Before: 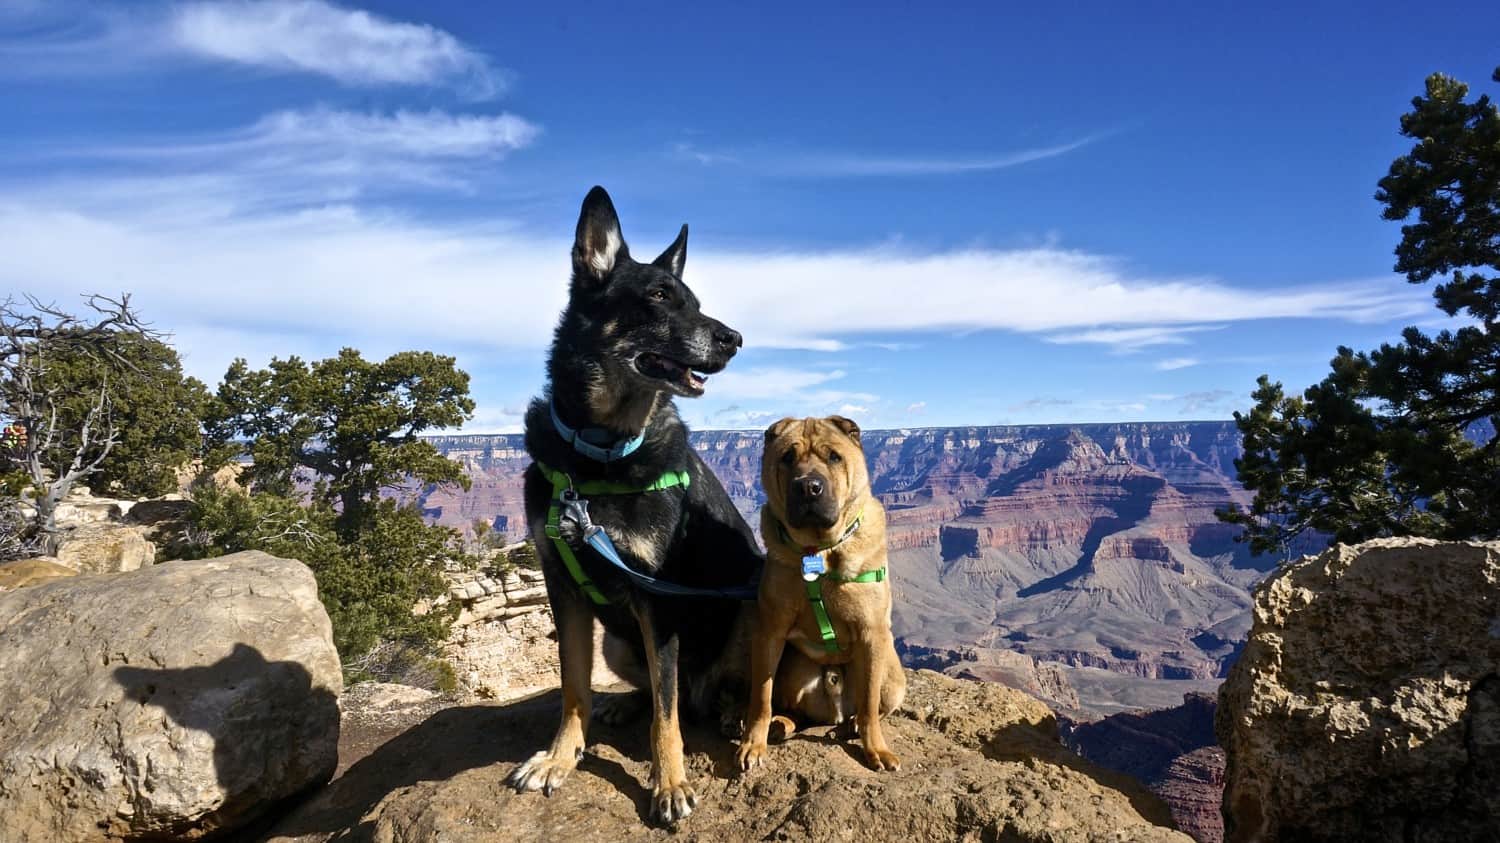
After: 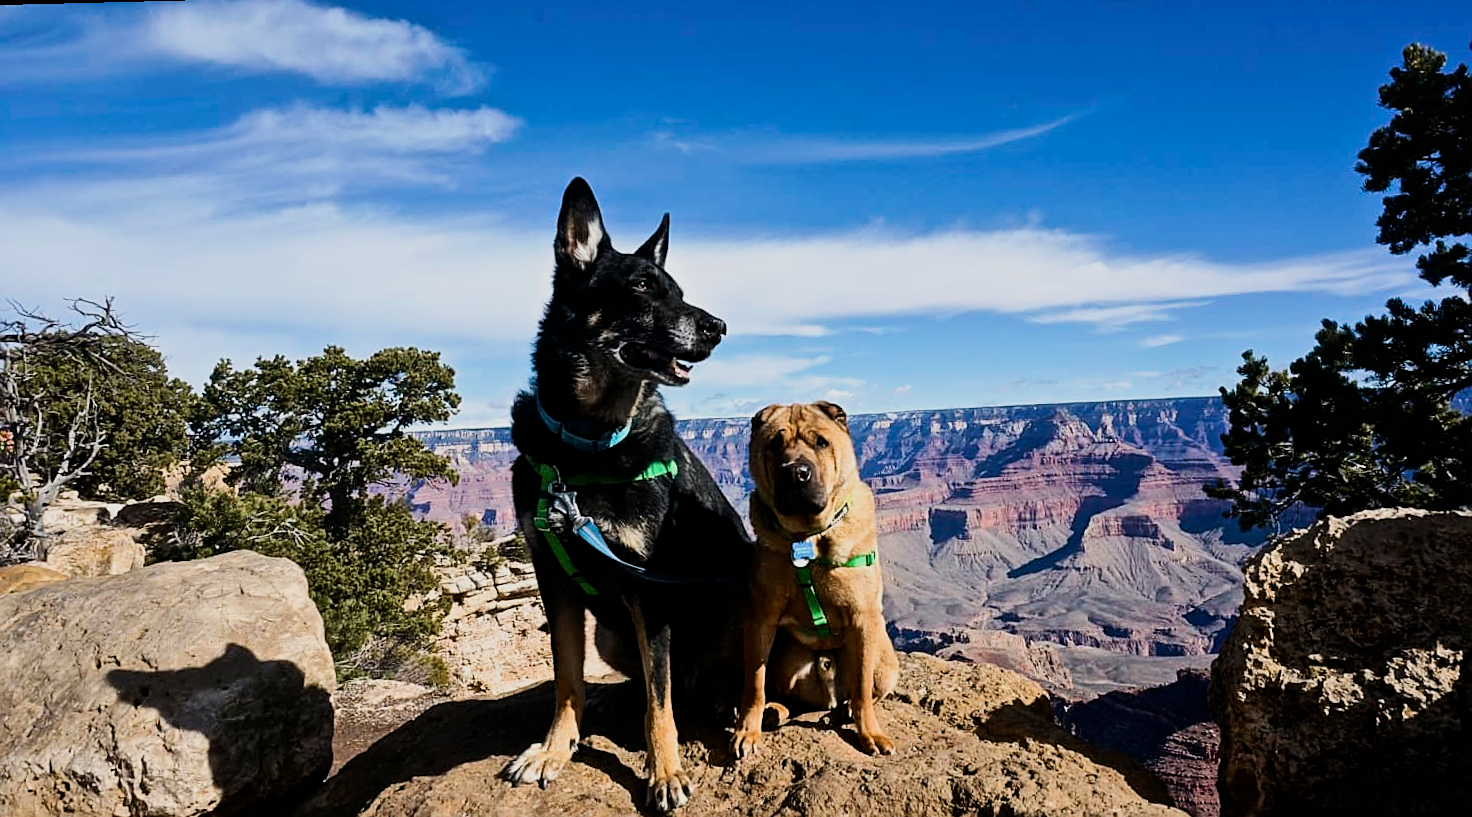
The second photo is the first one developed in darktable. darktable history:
white balance: emerald 1
rotate and perspective: rotation -1.42°, crop left 0.016, crop right 0.984, crop top 0.035, crop bottom 0.965
sharpen: on, module defaults
filmic rgb: black relative exposure -7.5 EV, white relative exposure 5 EV, hardness 3.31, contrast 1.3, contrast in shadows safe
